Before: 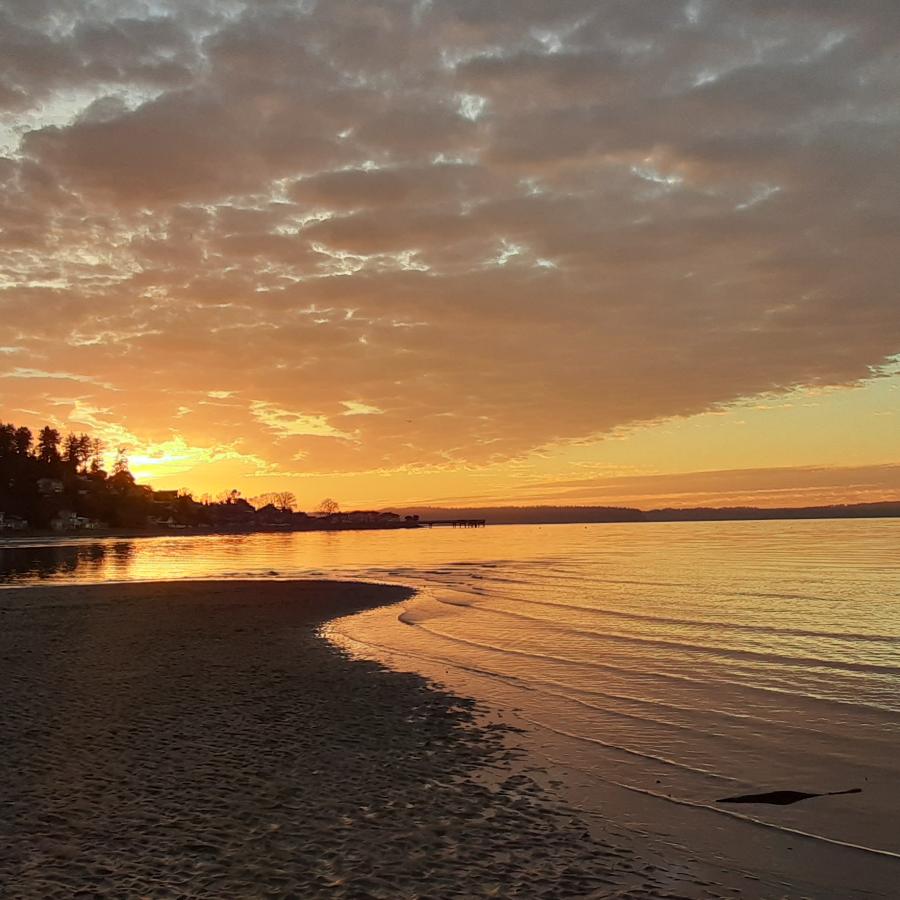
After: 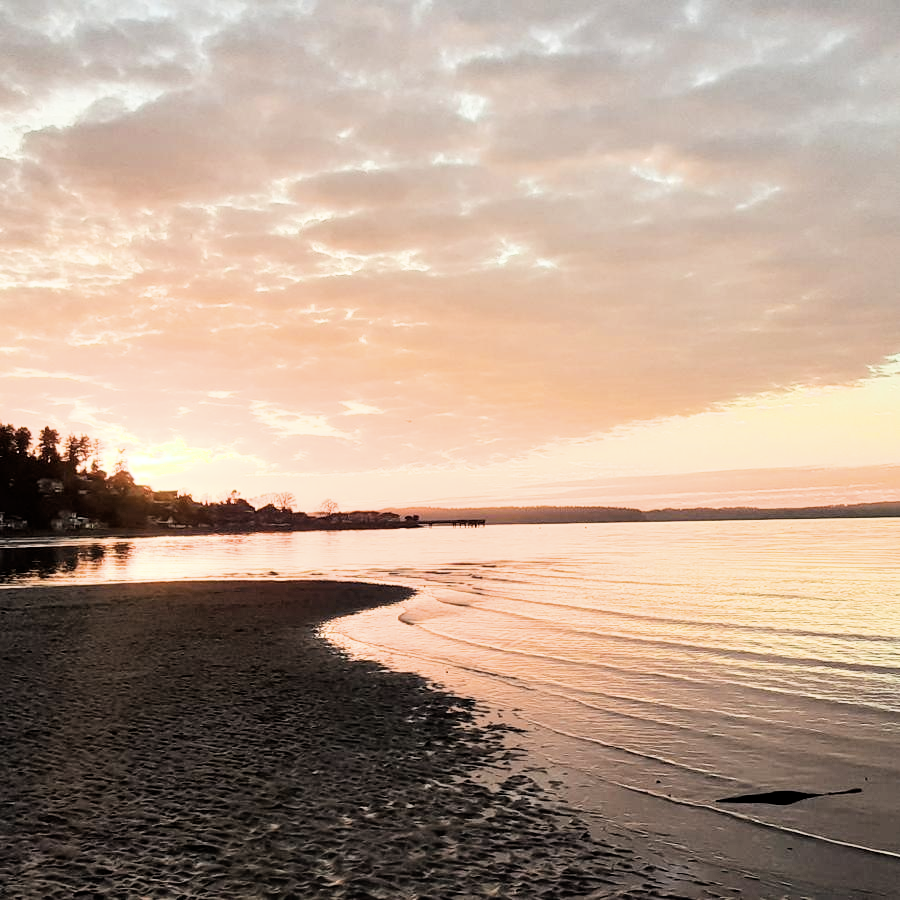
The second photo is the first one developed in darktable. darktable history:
filmic rgb: black relative exposure -5 EV, hardness 2.88, contrast 1.4
contrast brightness saturation: contrast 0.1, saturation -0.3
exposure: black level correction 0, exposure 1.5 EV, compensate highlight preservation false
